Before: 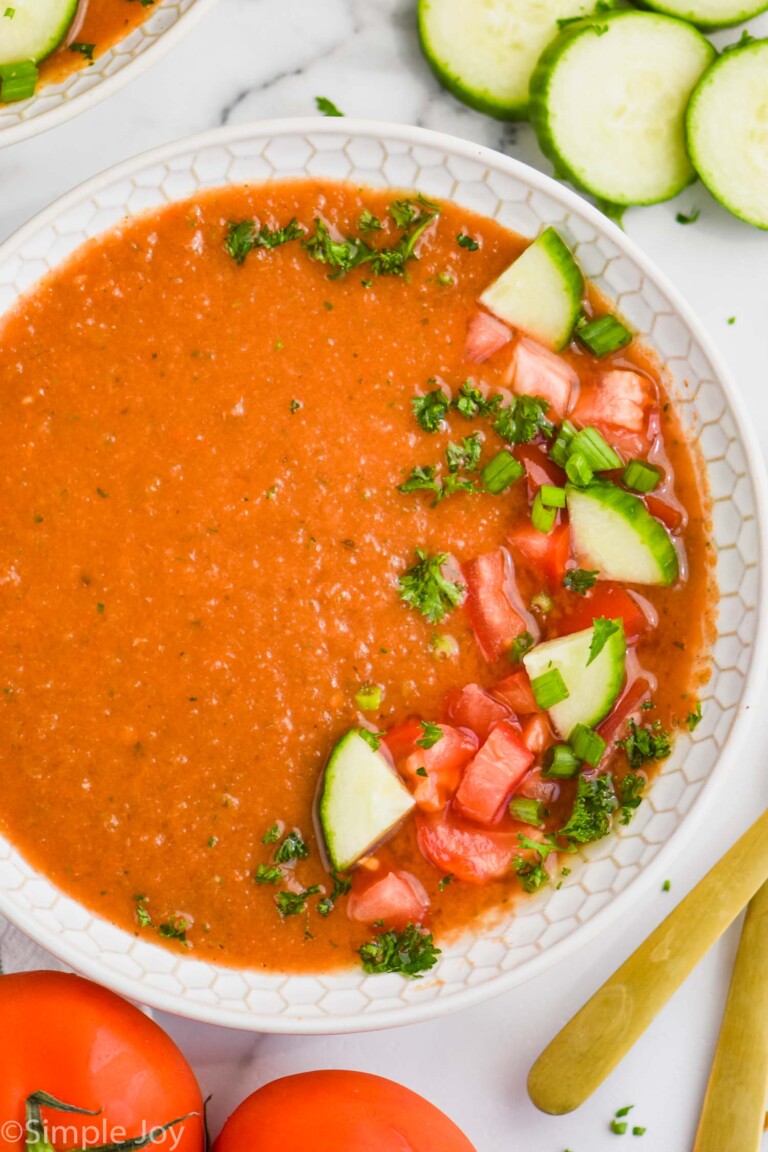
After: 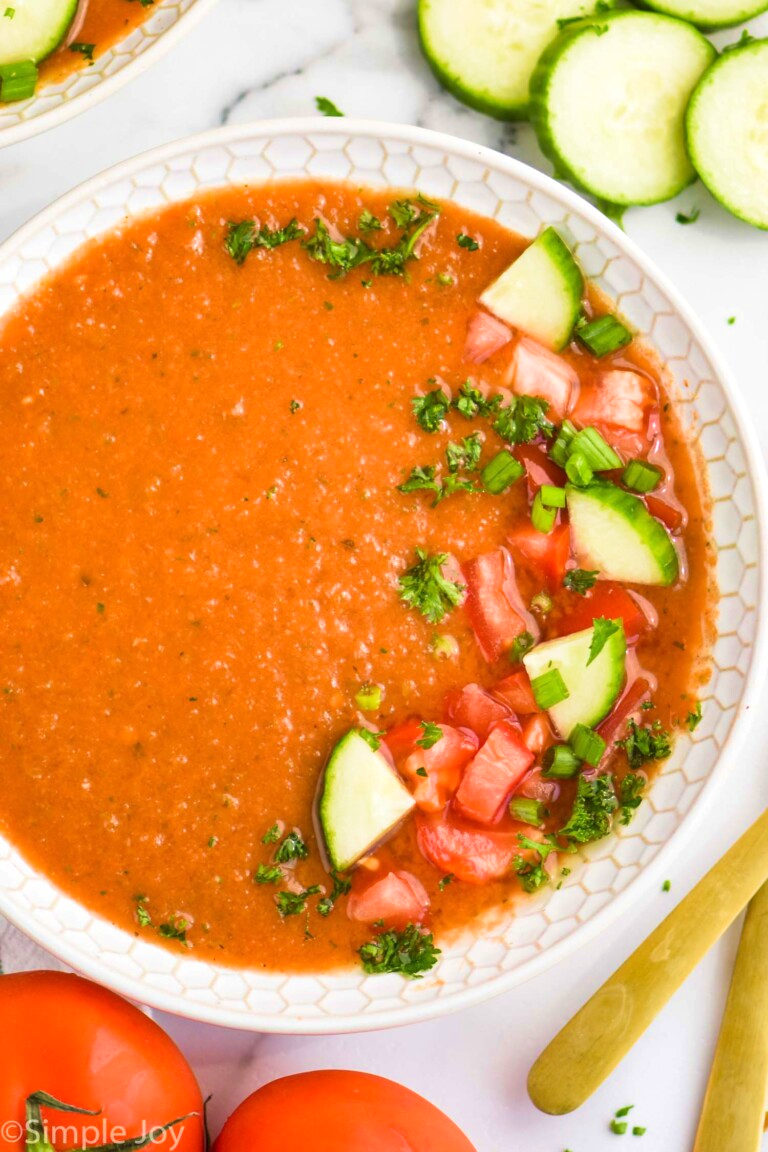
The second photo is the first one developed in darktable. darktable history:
velvia: strength 44.61%
exposure: exposure 0.196 EV, compensate highlight preservation false
